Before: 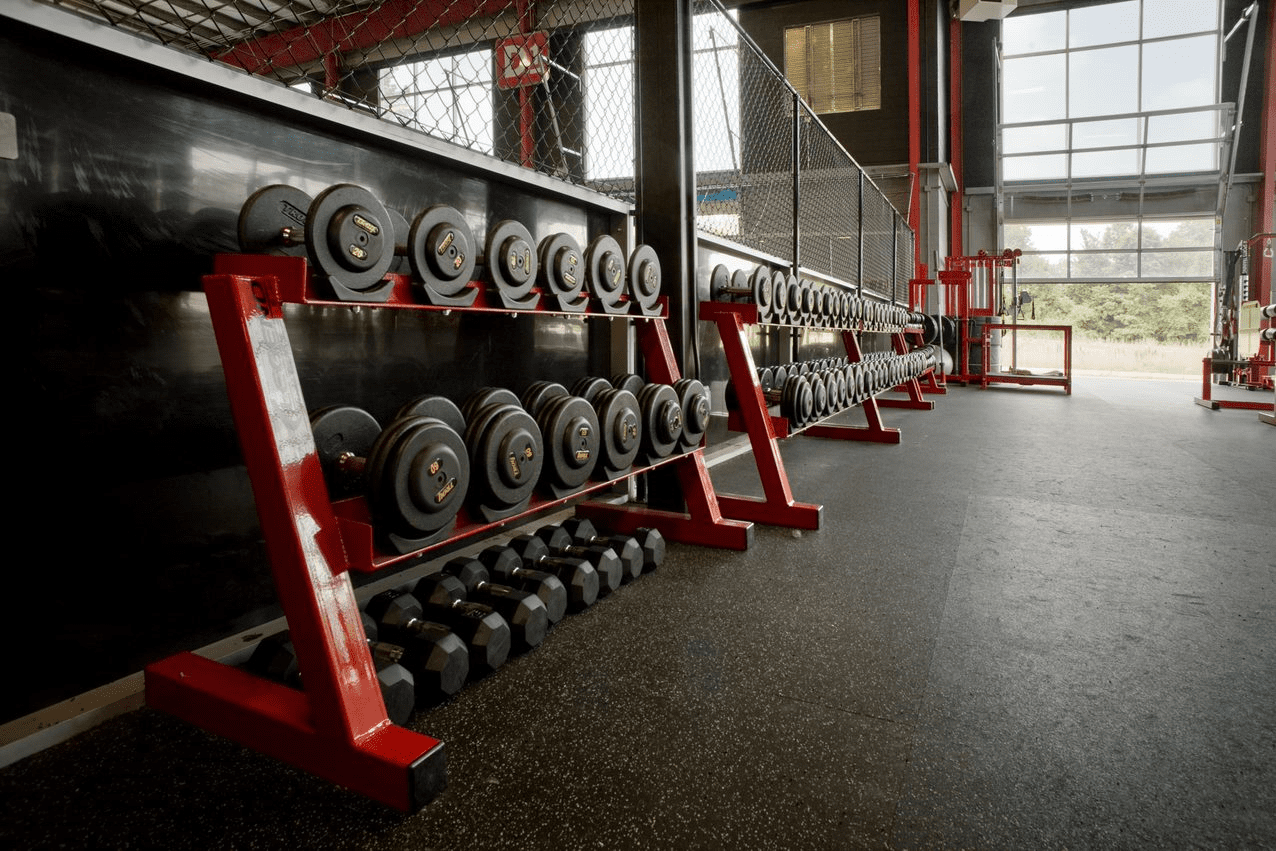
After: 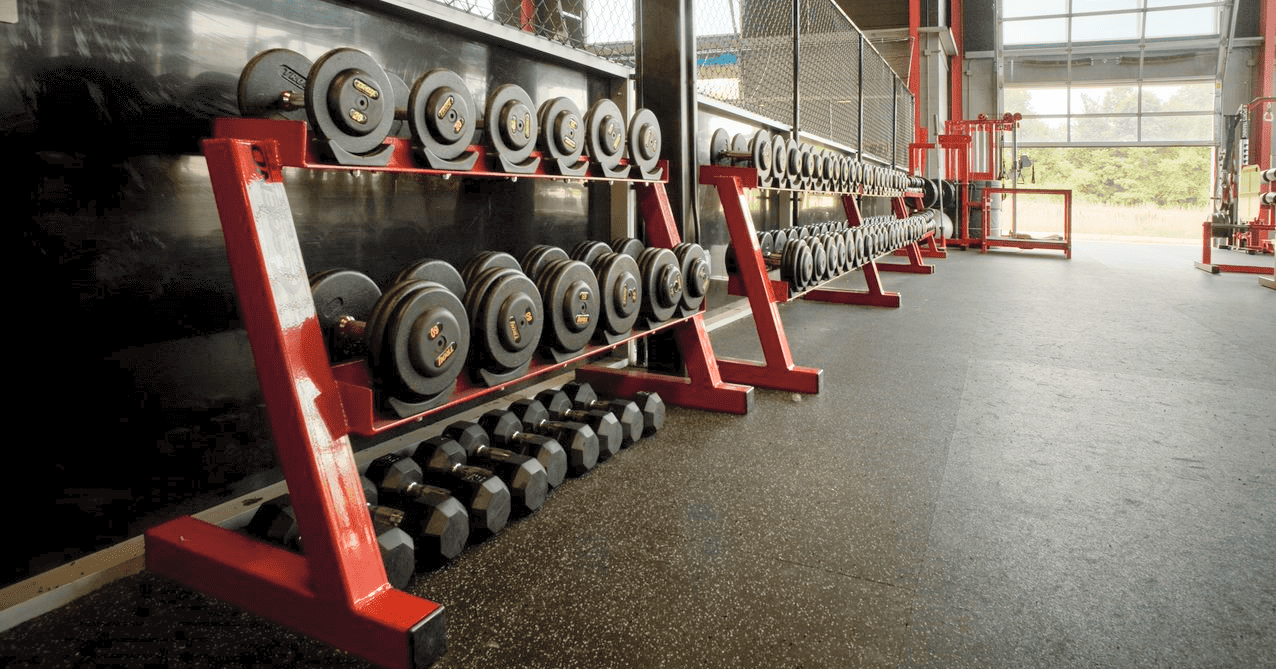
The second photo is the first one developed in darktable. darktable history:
contrast brightness saturation: contrast 0.102, brightness 0.313, saturation 0.14
crop and rotate: top 15.991%, bottom 5.31%
velvia: on, module defaults
